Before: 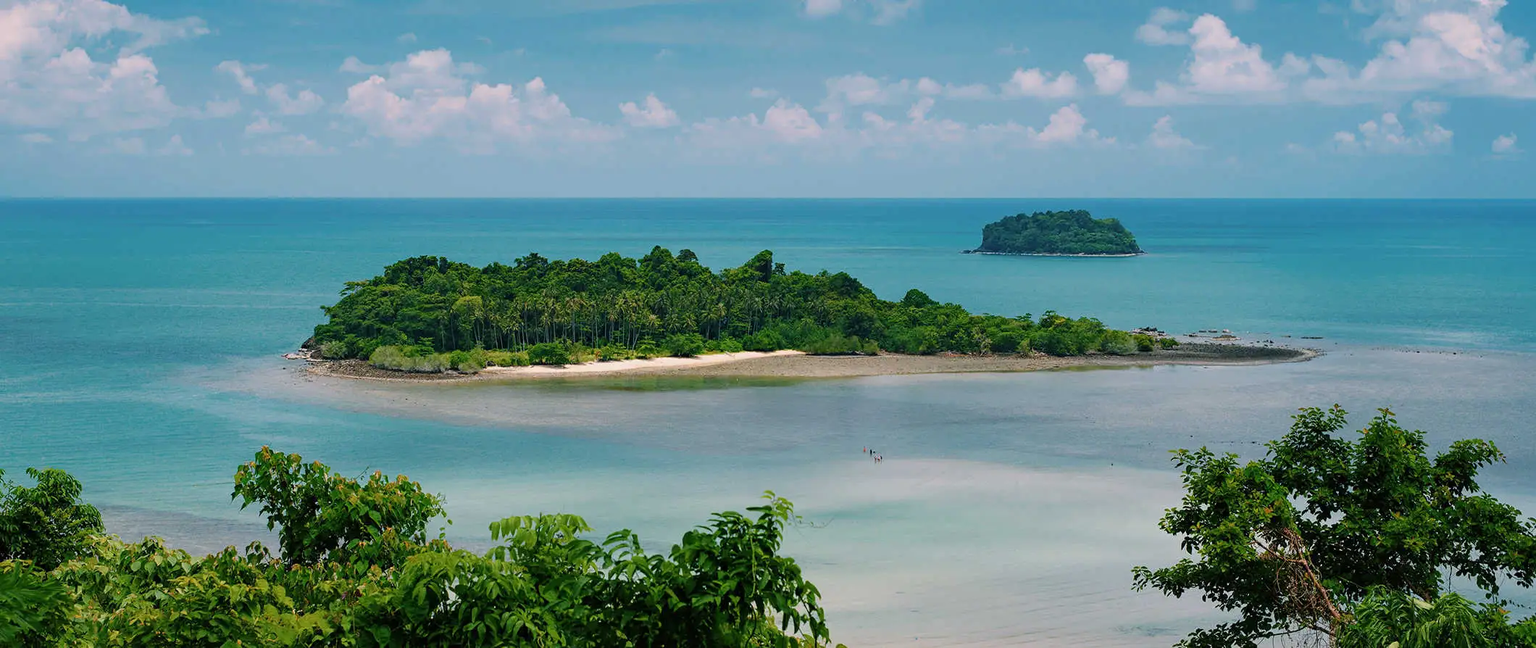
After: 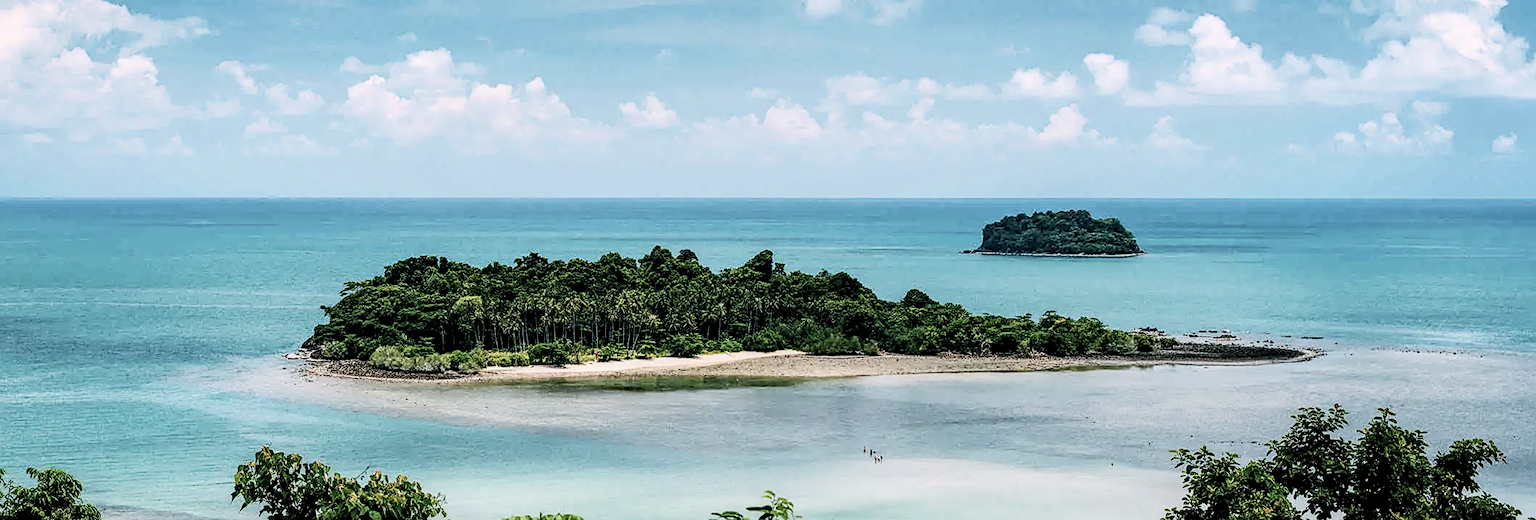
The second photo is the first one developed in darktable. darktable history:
filmic rgb: black relative exposure -7.65 EV, white relative exposure 4.56 EV, hardness 3.61
contrast brightness saturation: contrast 0.1, brightness 0.3, saturation 0.14
crop: bottom 19.644%
tone equalizer: -8 EV -0.75 EV, -7 EV -0.7 EV, -6 EV -0.6 EV, -5 EV -0.4 EV, -3 EV 0.4 EV, -2 EV 0.6 EV, -1 EV 0.7 EV, +0 EV 0.75 EV, edges refinement/feathering 500, mask exposure compensation -1.57 EV, preserve details no
local contrast: detail 150%
sharpen: on, module defaults
color balance rgb: perceptual saturation grading › highlights -31.88%, perceptual saturation grading › mid-tones 5.8%, perceptual saturation grading › shadows 18.12%, perceptual brilliance grading › highlights 3.62%, perceptual brilliance grading › mid-tones -18.12%, perceptual brilliance grading › shadows -41.3%
